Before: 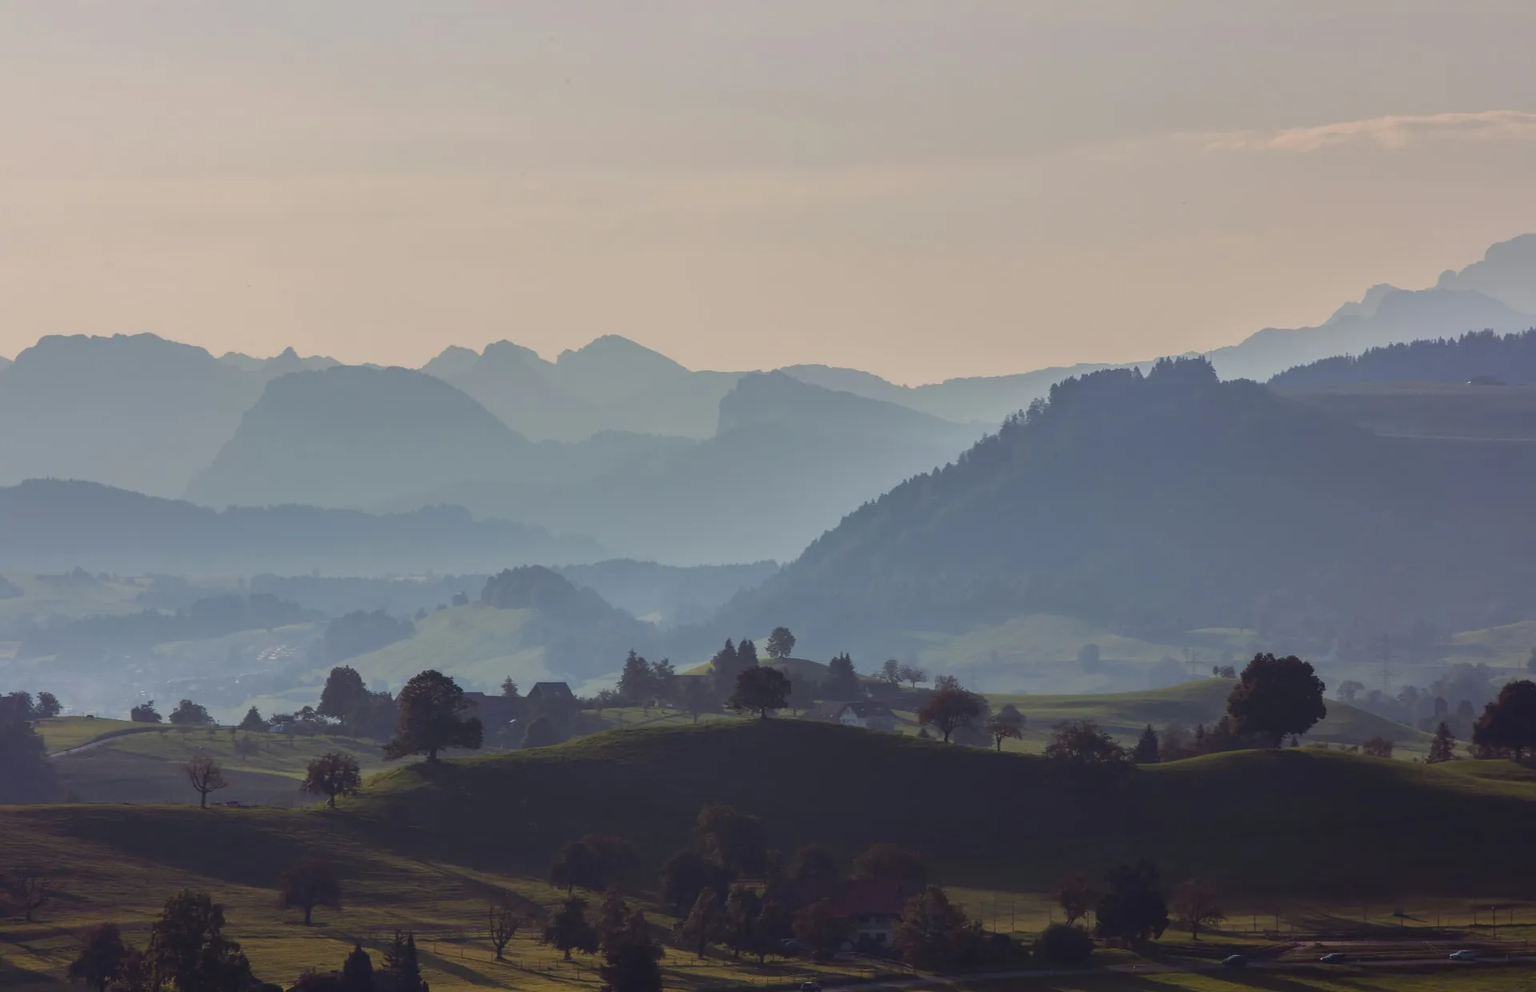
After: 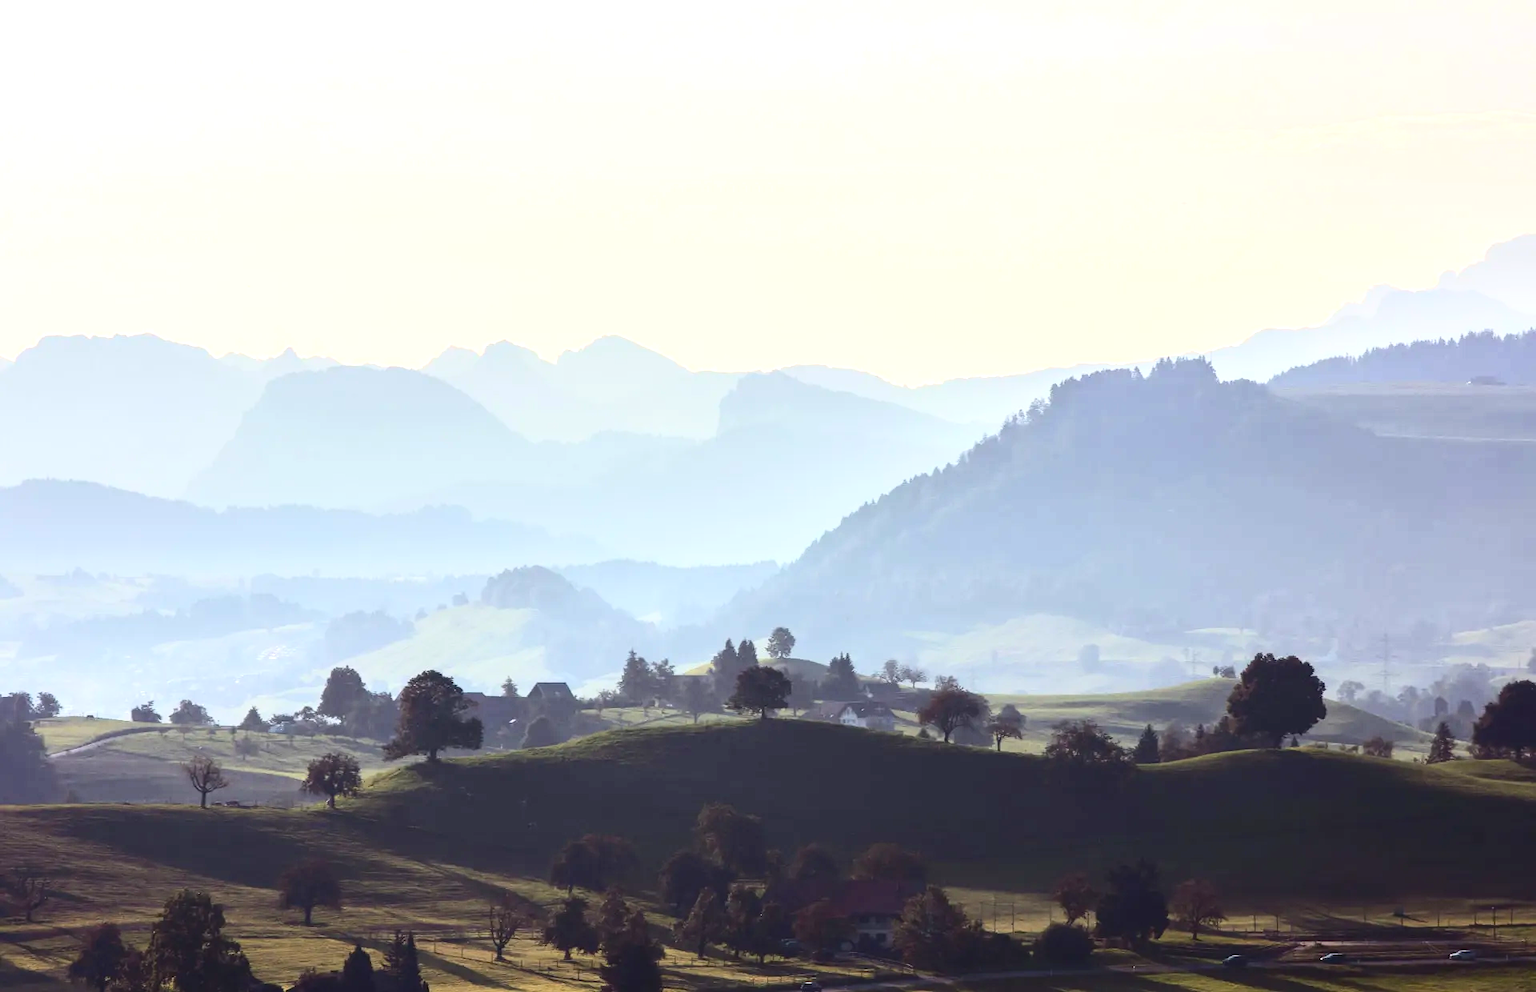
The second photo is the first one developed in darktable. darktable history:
exposure: black level correction 0.001, exposure 1.399 EV, compensate highlight preservation false
contrast brightness saturation: contrast 0.292
